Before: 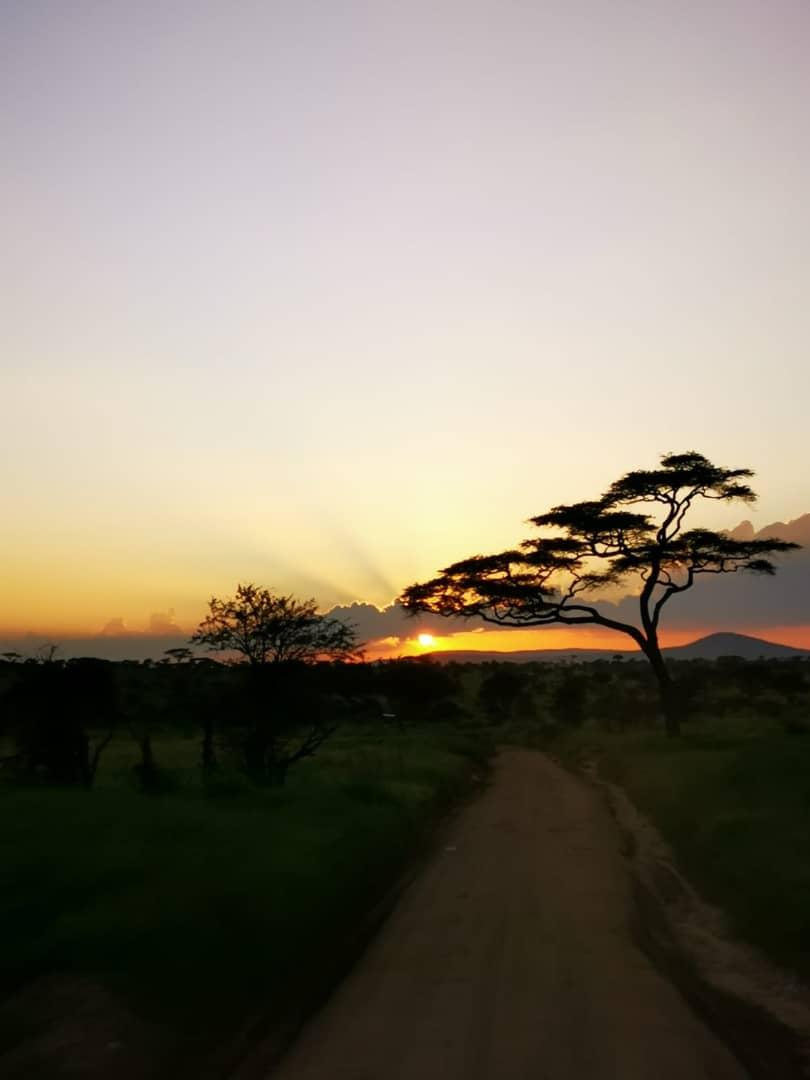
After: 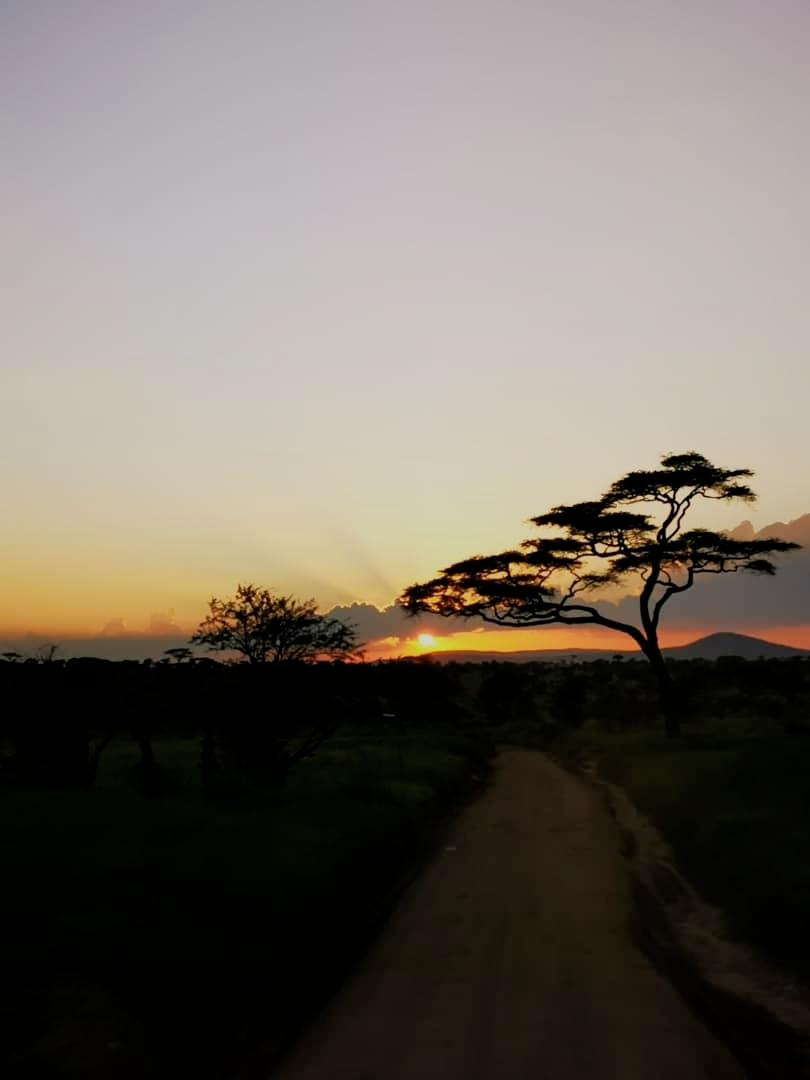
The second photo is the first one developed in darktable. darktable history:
white balance: red 1, blue 1
filmic rgb: black relative exposure -7.65 EV, white relative exposure 4.56 EV, hardness 3.61
